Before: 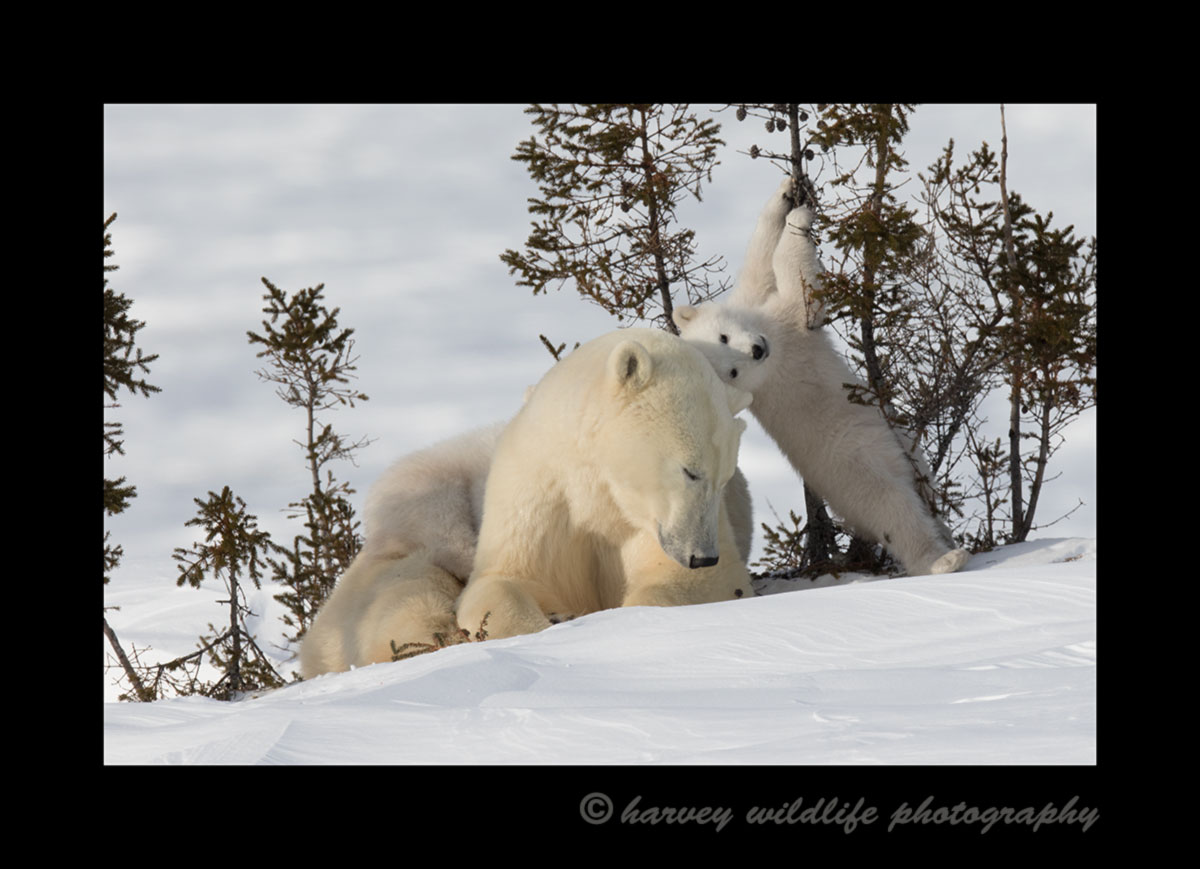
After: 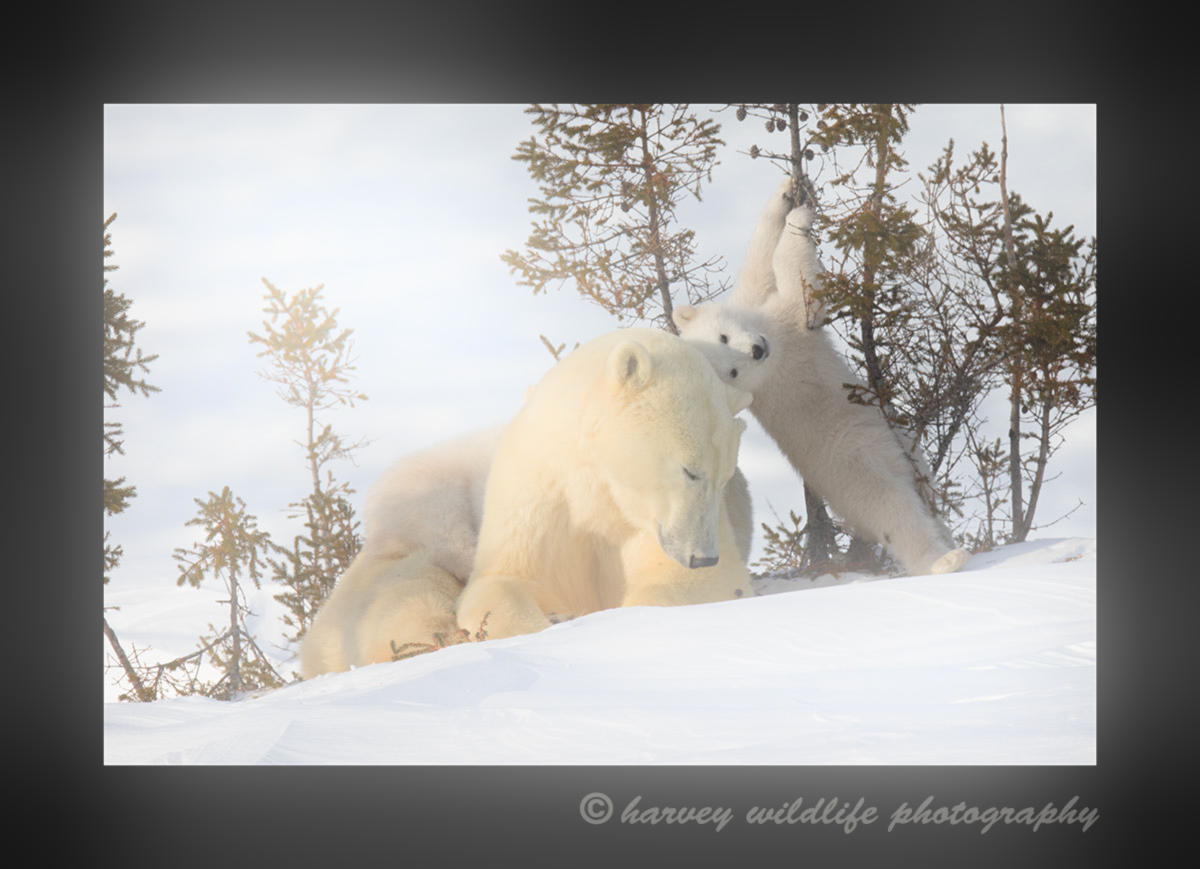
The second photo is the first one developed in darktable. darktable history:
bloom: on, module defaults
